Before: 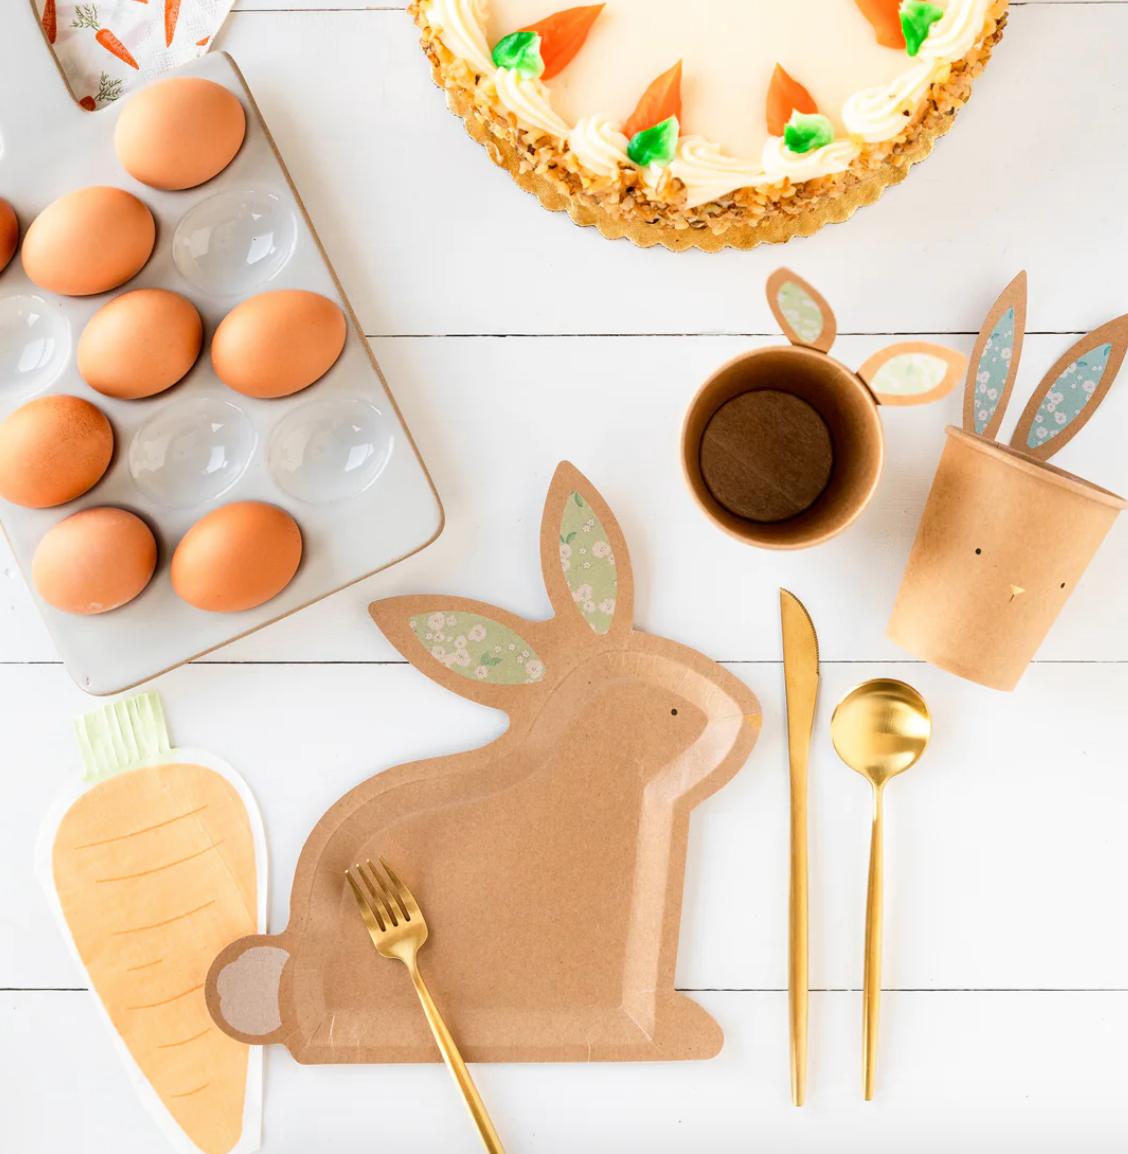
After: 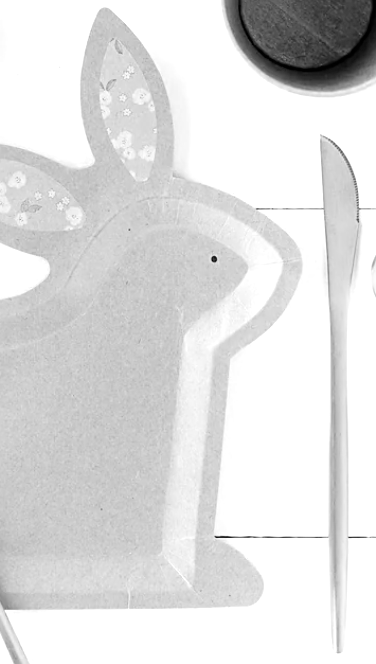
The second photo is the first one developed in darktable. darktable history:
crop: left 40.832%, top 39.302%, right 25.76%, bottom 3.158%
color balance rgb: perceptual saturation grading › global saturation 30.493%
sharpen: on, module defaults
color zones: curves: ch0 [(0, 0.613) (0.01, 0.613) (0.245, 0.448) (0.498, 0.529) (0.642, 0.665) (0.879, 0.777) (0.99, 0.613)]; ch1 [(0, 0) (0.143, 0) (0.286, 0) (0.429, 0) (0.571, 0) (0.714, 0) (0.857, 0)]
tone curve: curves: ch0 [(0, 0) (0.004, 0.001) (0.133, 0.112) (0.325, 0.362) (0.832, 0.893) (1, 1)], preserve colors none
exposure: exposure 0.558 EV, compensate exposure bias true, compensate highlight preservation false
